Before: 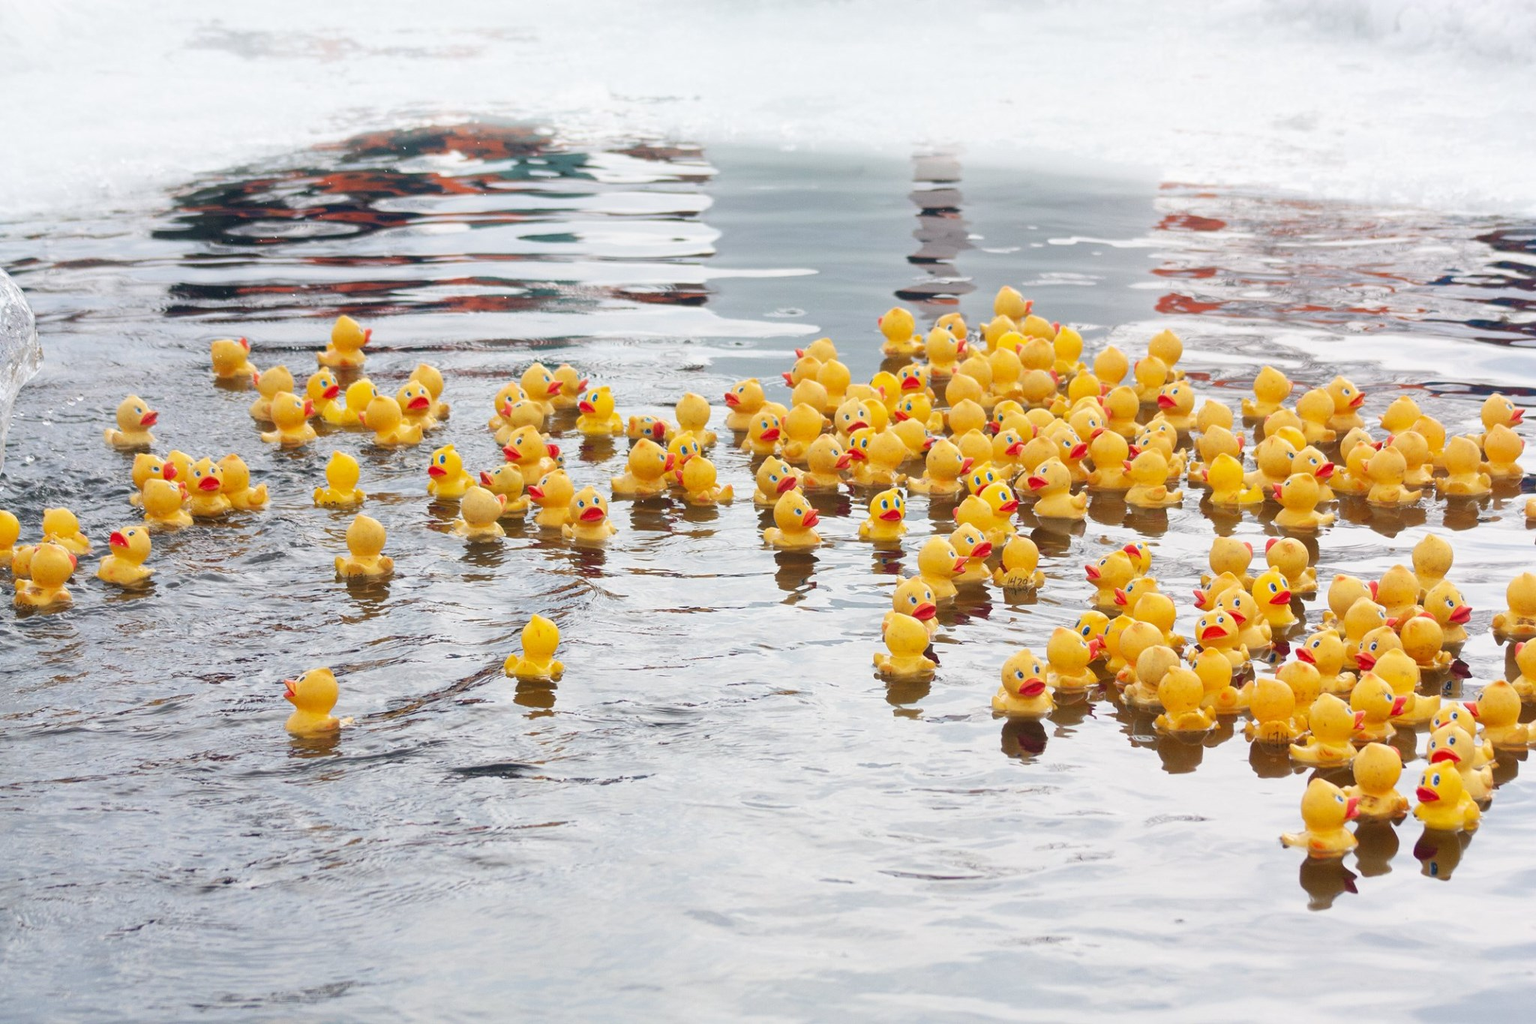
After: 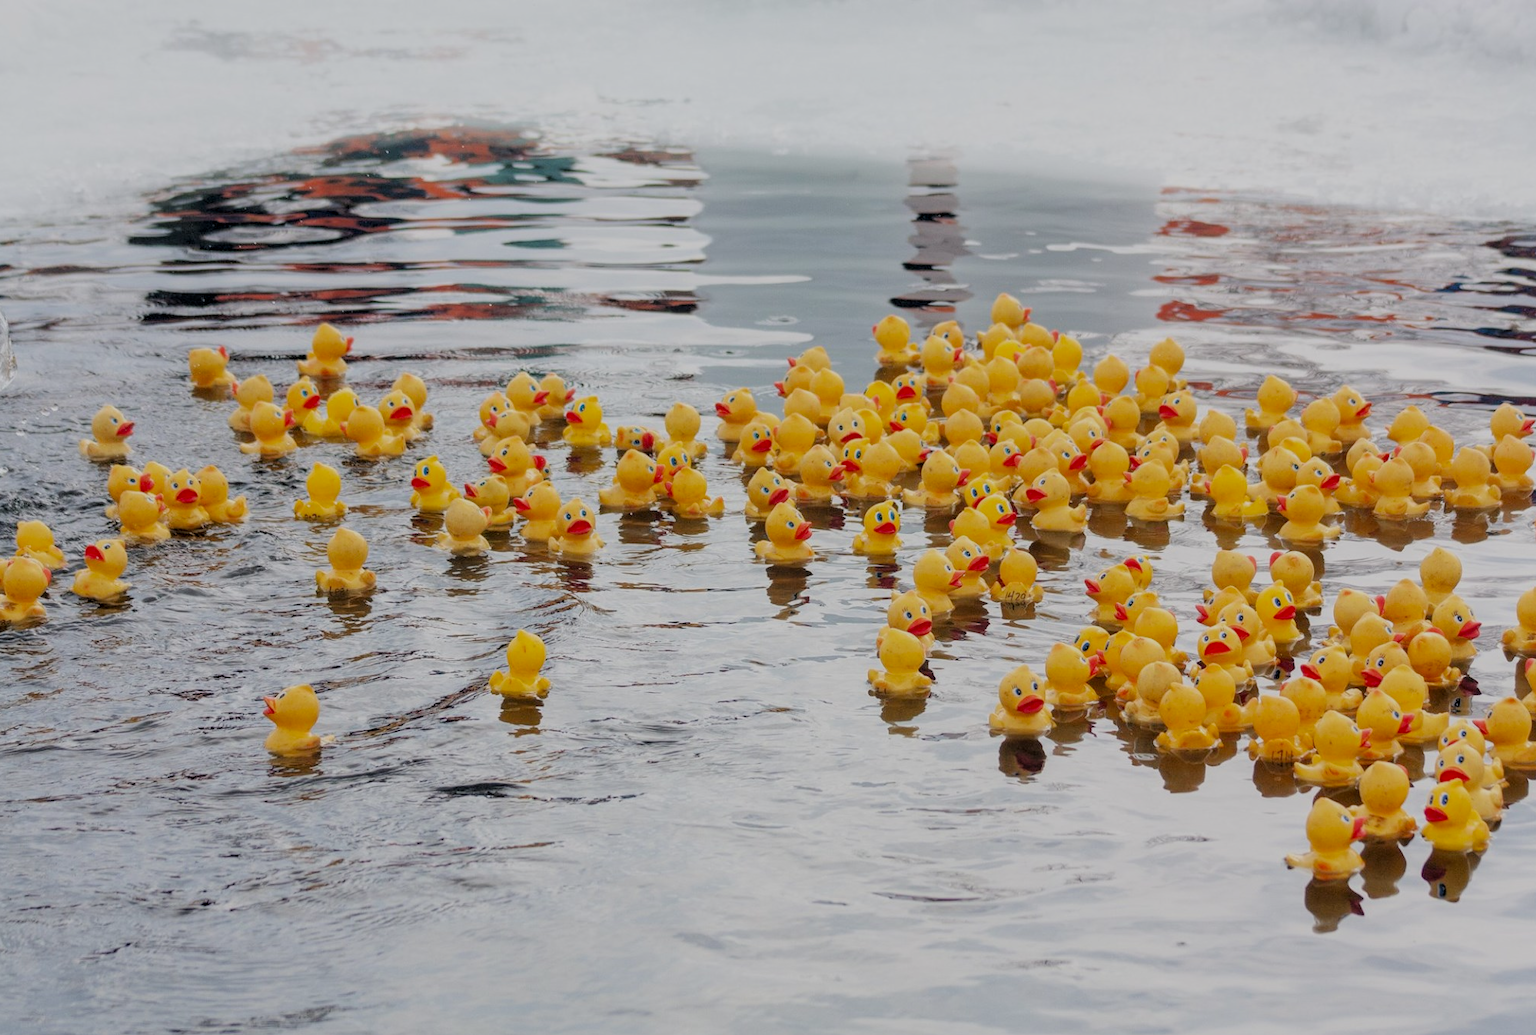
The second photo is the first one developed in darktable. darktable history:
local contrast: on, module defaults
tone equalizer: -8 EV 0.25 EV, -7 EV 0.417 EV, -6 EV 0.417 EV, -5 EV 0.25 EV, -3 EV -0.25 EV, -2 EV -0.417 EV, -1 EV -0.417 EV, +0 EV -0.25 EV, edges refinement/feathering 500, mask exposure compensation -1.57 EV, preserve details guided filter
filmic rgb: black relative exposure -4.58 EV, white relative exposure 4.8 EV, threshold 3 EV, hardness 2.36, latitude 36.07%, contrast 1.048, highlights saturation mix 1.32%, shadows ↔ highlights balance 1.25%, color science v4 (2020), enable highlight reconstruction true
crop and rotate: left 1.774%, right 0.633%, bottom 1.28%
